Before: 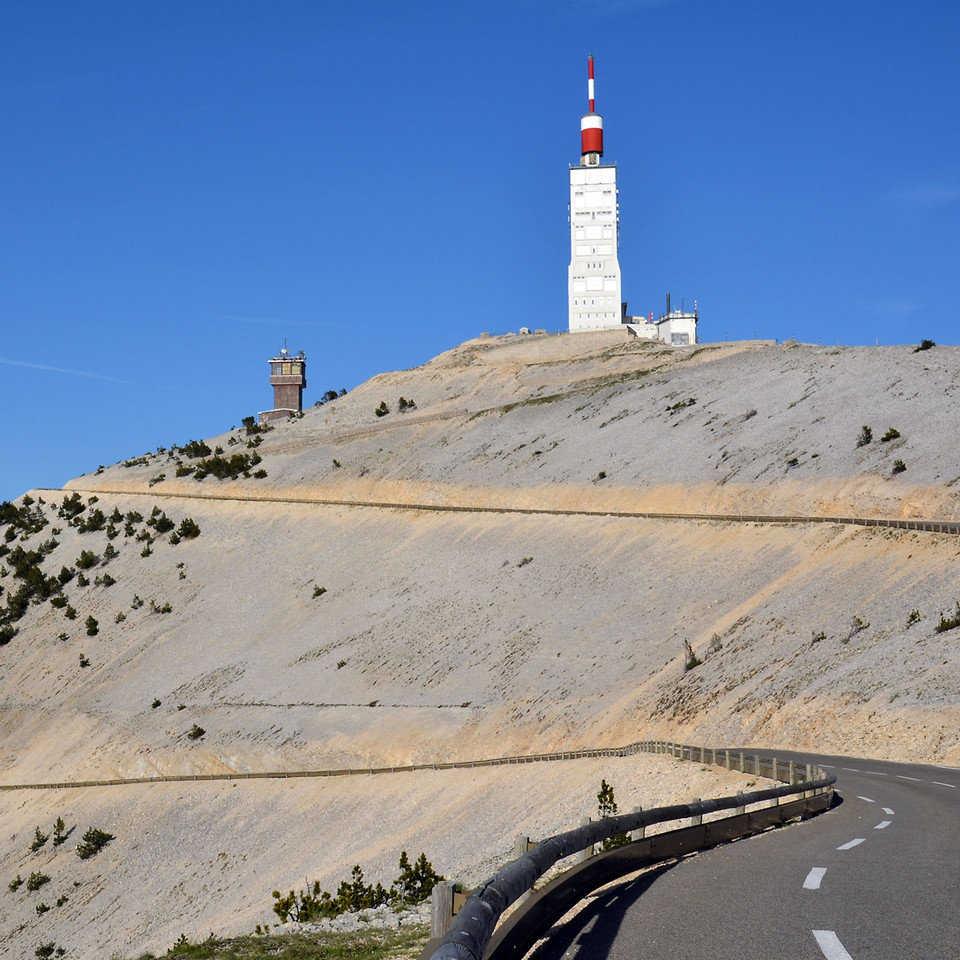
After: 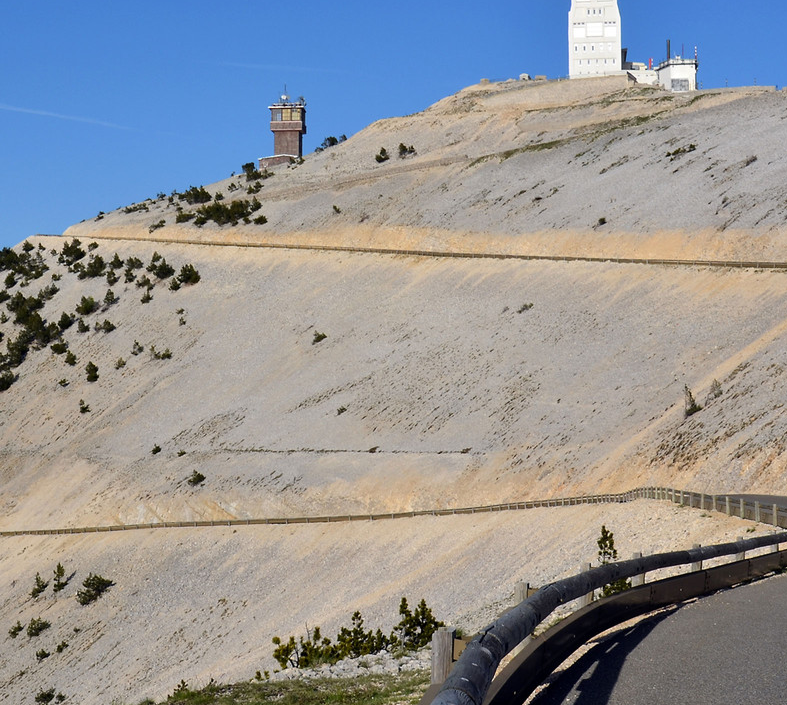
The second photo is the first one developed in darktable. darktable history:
crop: top 26.531%, right 17.959%
white balance: emerald 1
